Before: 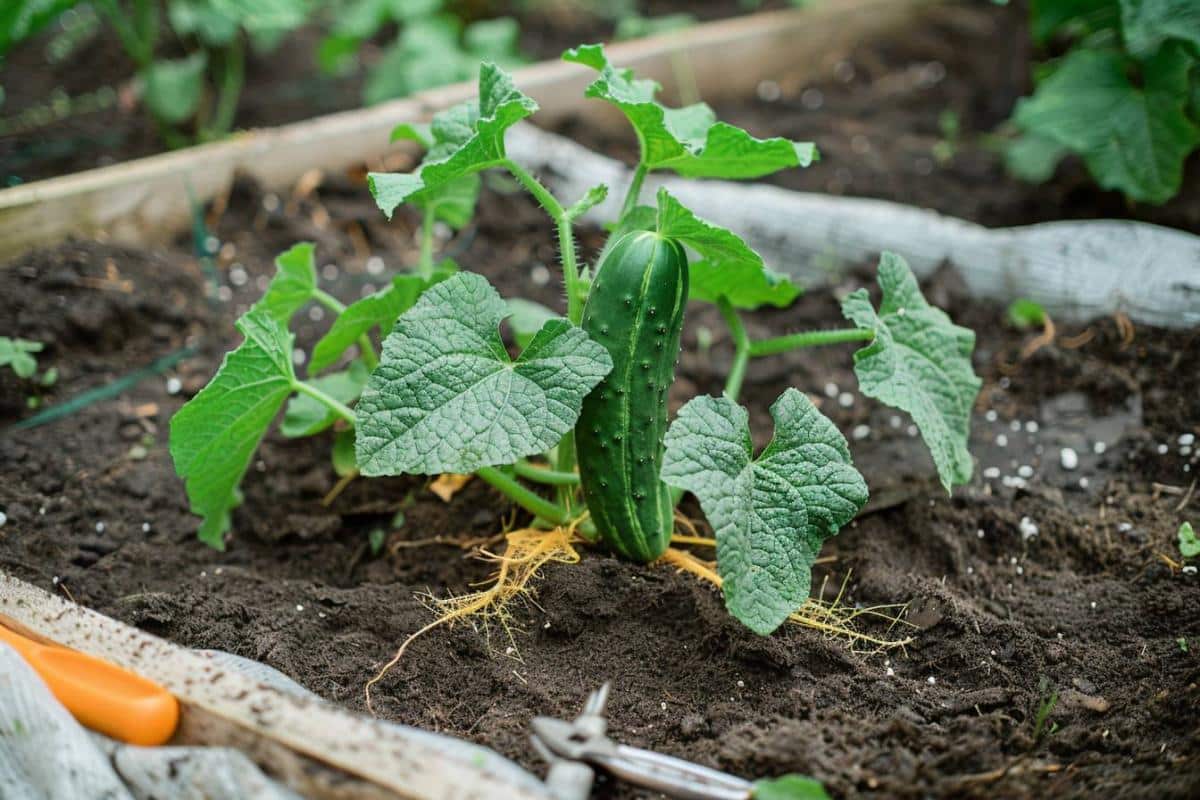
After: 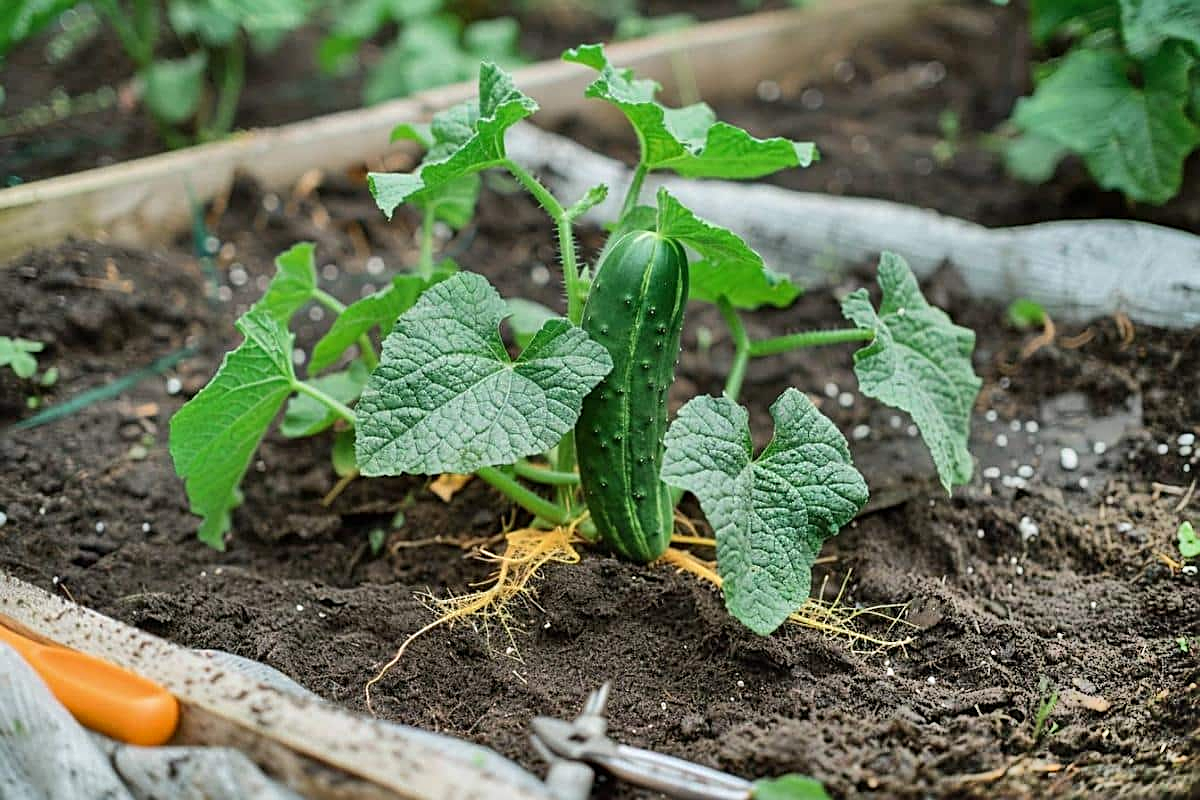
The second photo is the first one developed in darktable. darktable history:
sharpen: amount 0.575
shadows and highlights: shadows 75, highlights -60.85, soften with gaussian
